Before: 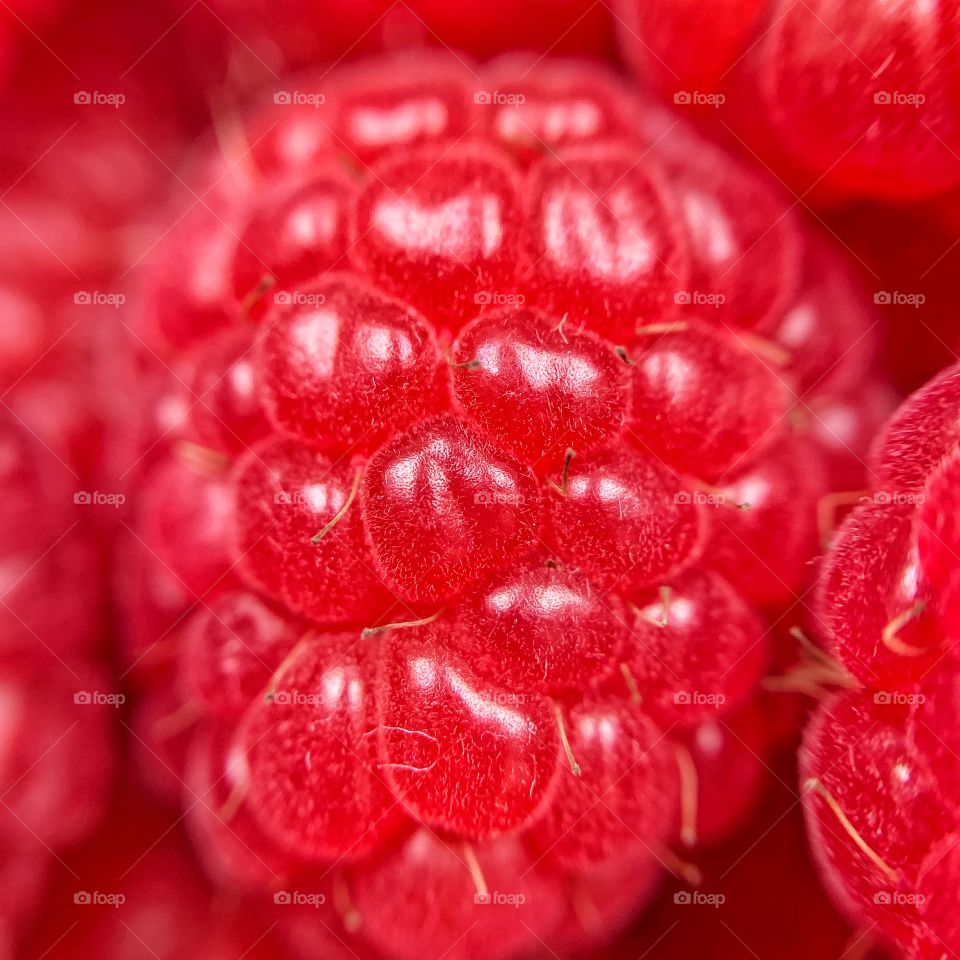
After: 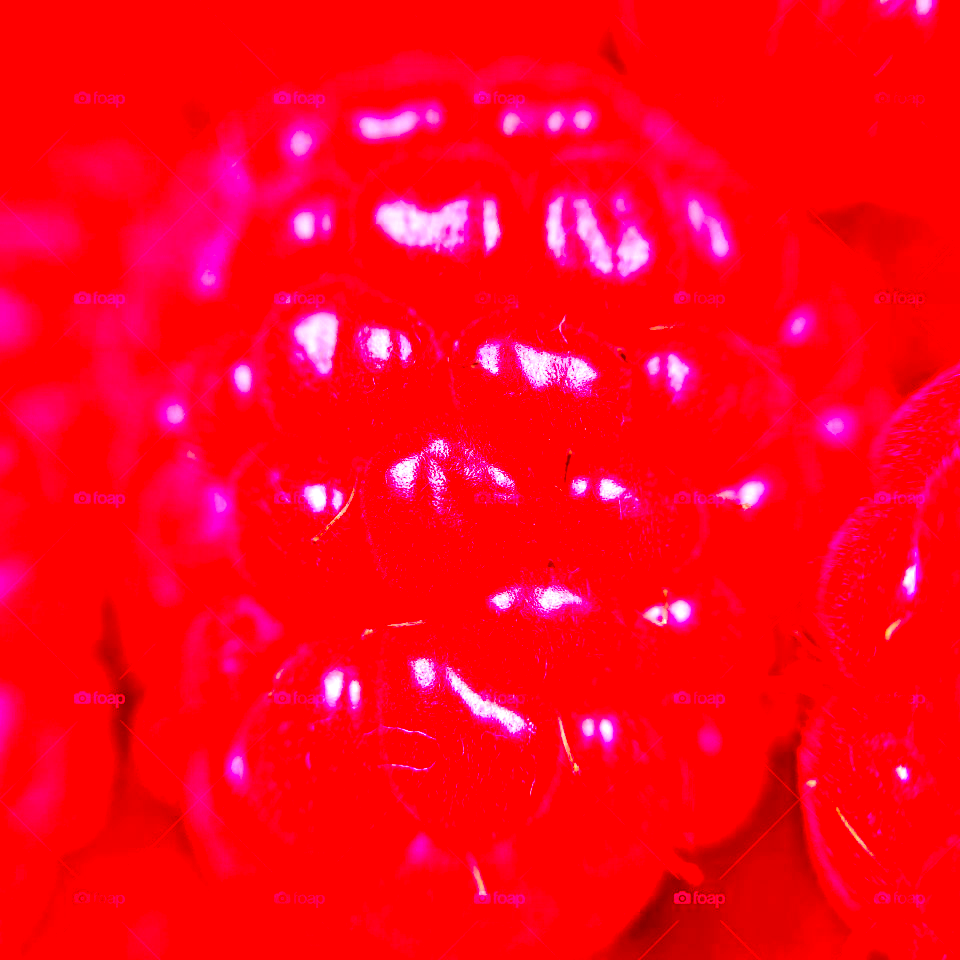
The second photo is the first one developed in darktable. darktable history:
exposure: black level correction 0, exposure 1.465 EV, compensate exposure bias true, compensate highlight preservation false
shadows and highlights: soften with gaussian
color balance rgb: linear chroma grading › global chroma 42.356%, perceptual saturation grading › global saturation 20.239%, perceptual saturation grading › highlights -19.702%, perceptual saturation grading › shadows 29.632%
color correction: highlights a* 17.24, highlights b* 0.232, shadows a* -15.27, shadows b* -14.41, saturation 1.46
